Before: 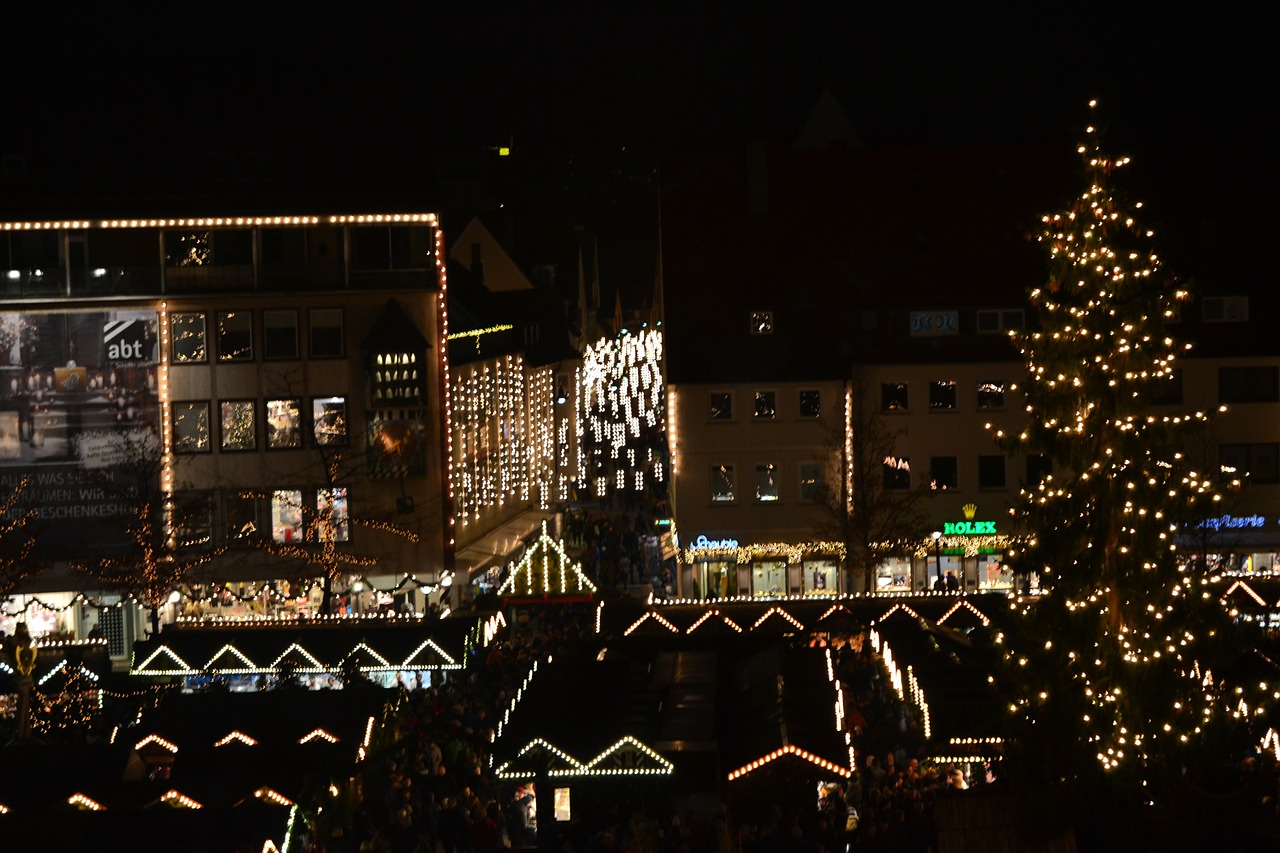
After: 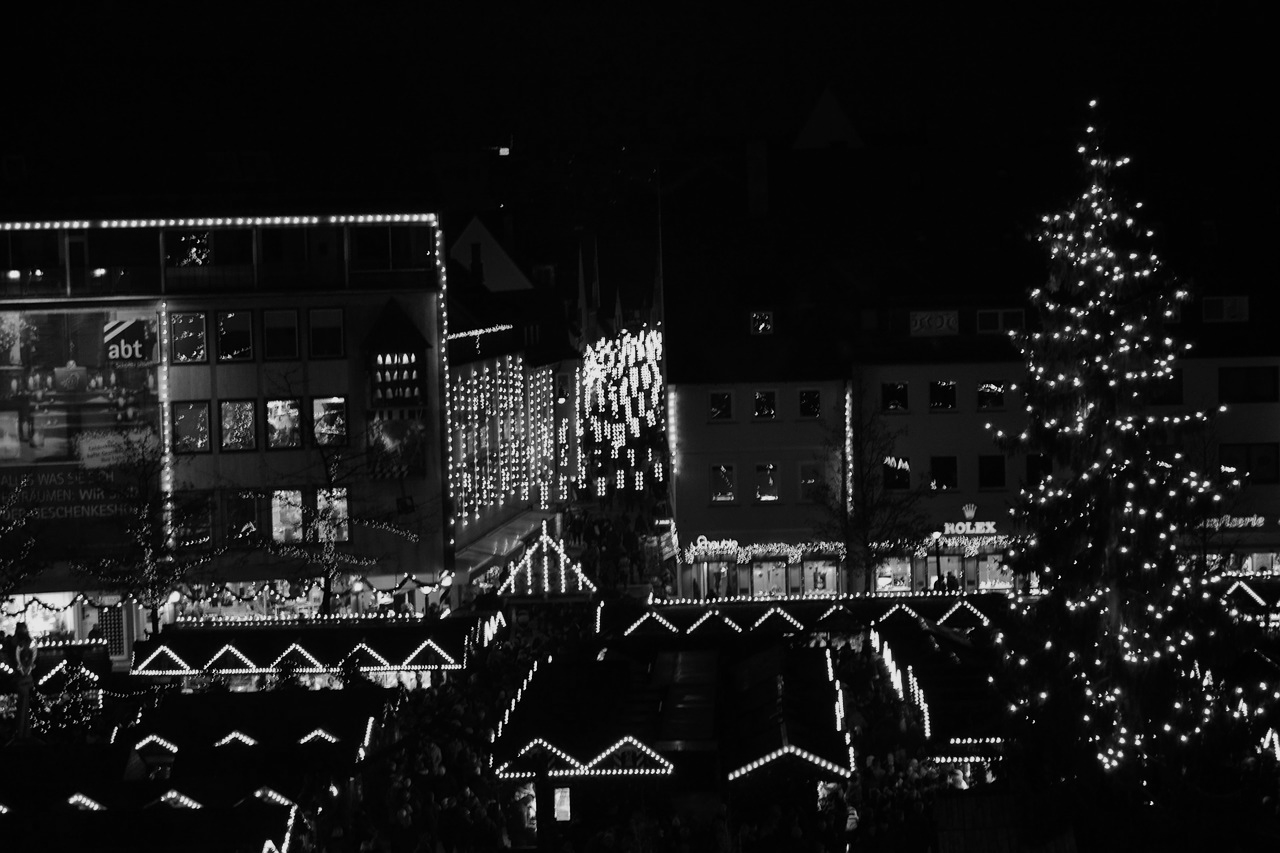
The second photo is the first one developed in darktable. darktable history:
exposure: exposure -0.242 EV, compensate highlight preservation false
color calibration: output gray [0.267, 0.423, 0.261, 0], illuminant same as pipeline (D50), adaptation none (bypass)
